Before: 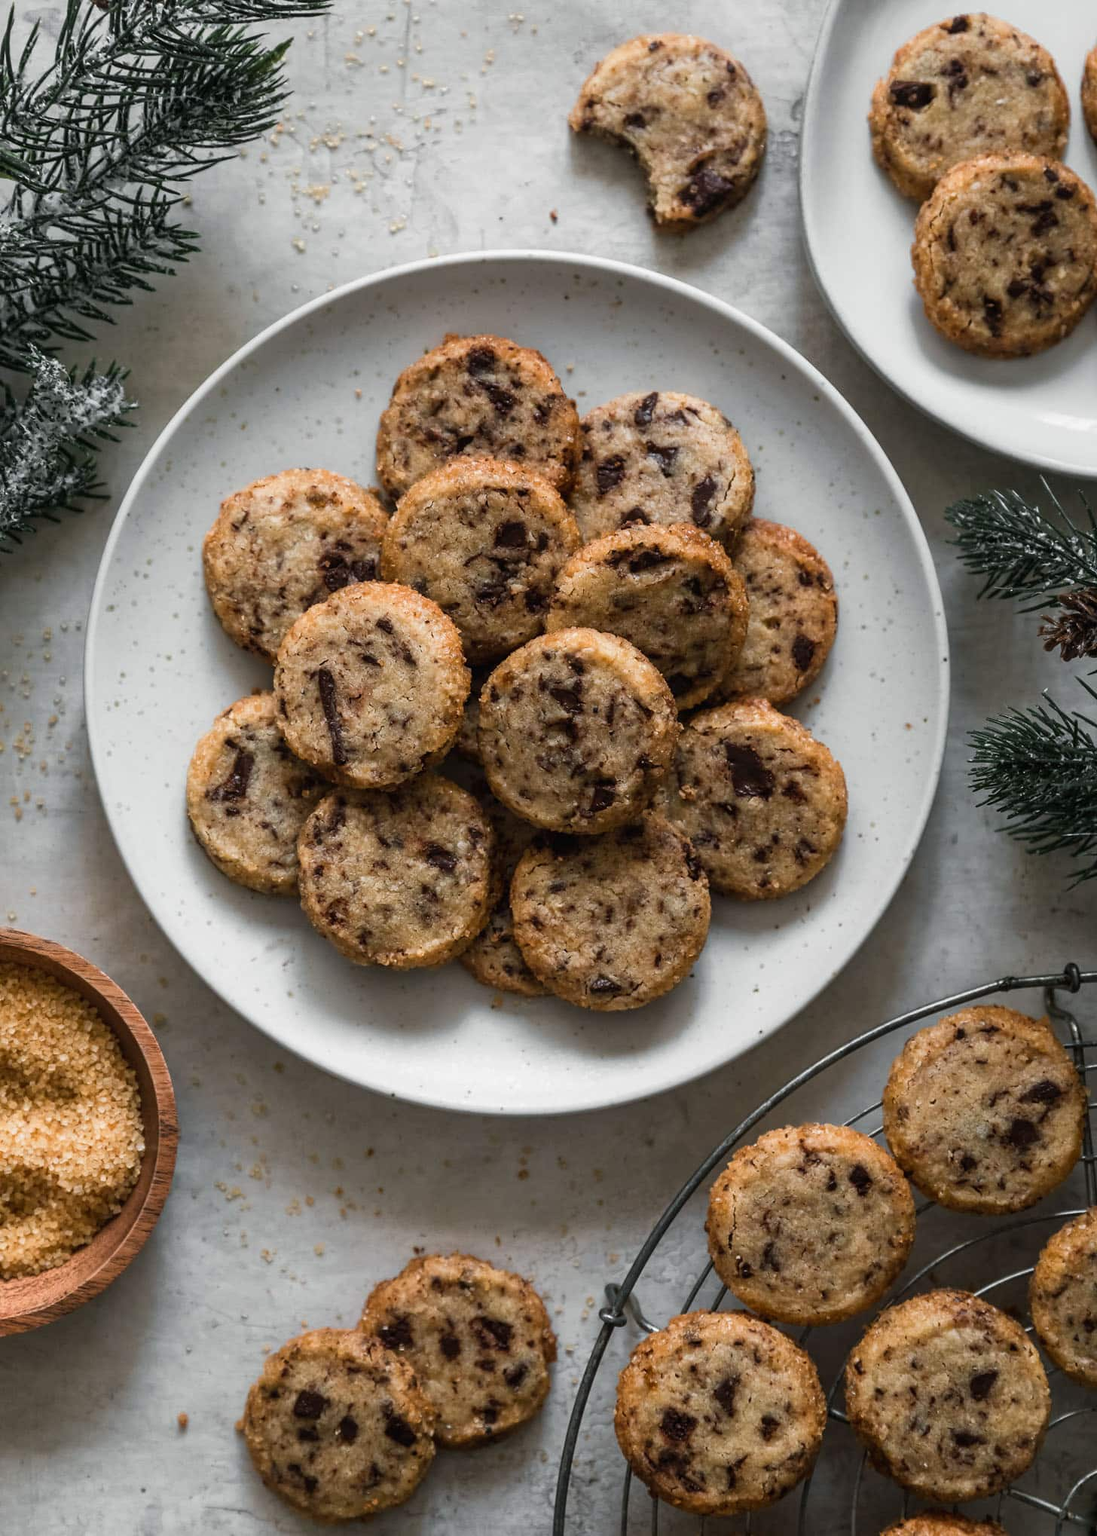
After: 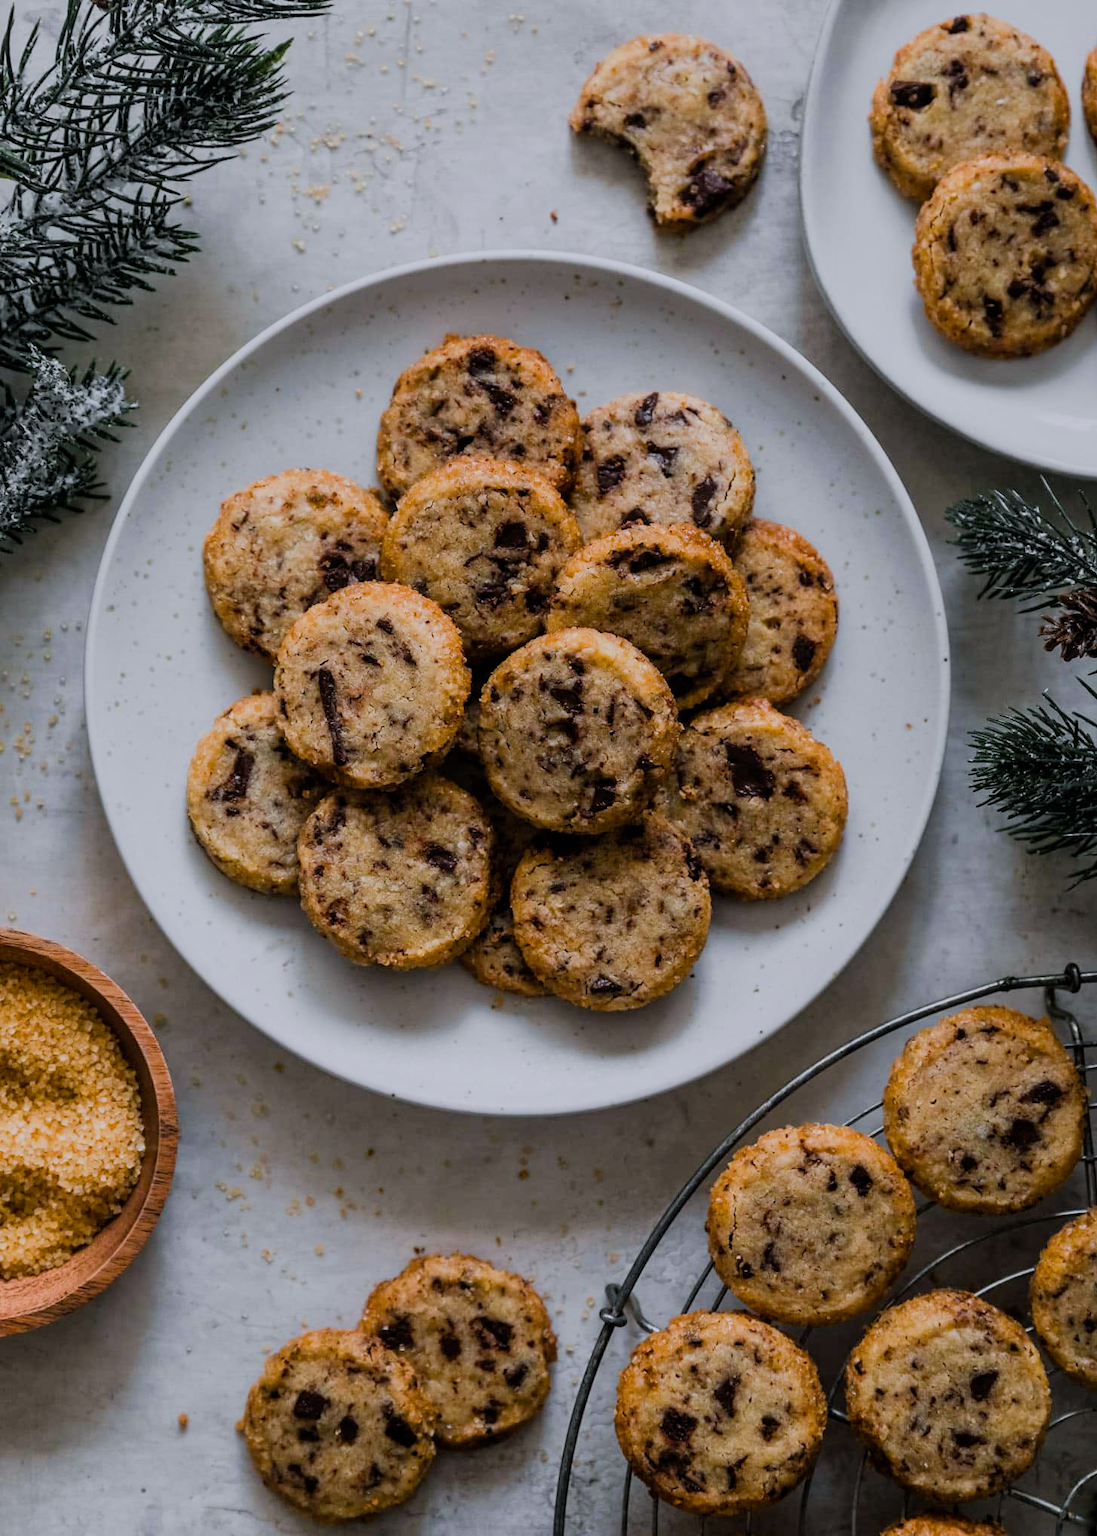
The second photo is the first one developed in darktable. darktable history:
white balance: red 0.984, blue 1.059
tone equalizer: -8 EV -0.002 EV, -7 EV 0.005 EV, -6 EV -0.009 EV, -5 EV 0.011 EV, -4 EV -0.012 EV, -3 EV 0.007 EV, -2 EV -0.062 EV, -1 EV -0.293 EV, +0 EV -0.582 EV, smoothing diameter 2%, edges refinement/feathering 20, mask exposure compensation -1.57 EV, filter diffusion 5
filmic rgb: black relative exposure -7.65 EV, white relative exposure 4.56 EV, hardness 3.61
color balance rgb: perceptual saturation grading › global saturation 20%, global vibrance 20%
